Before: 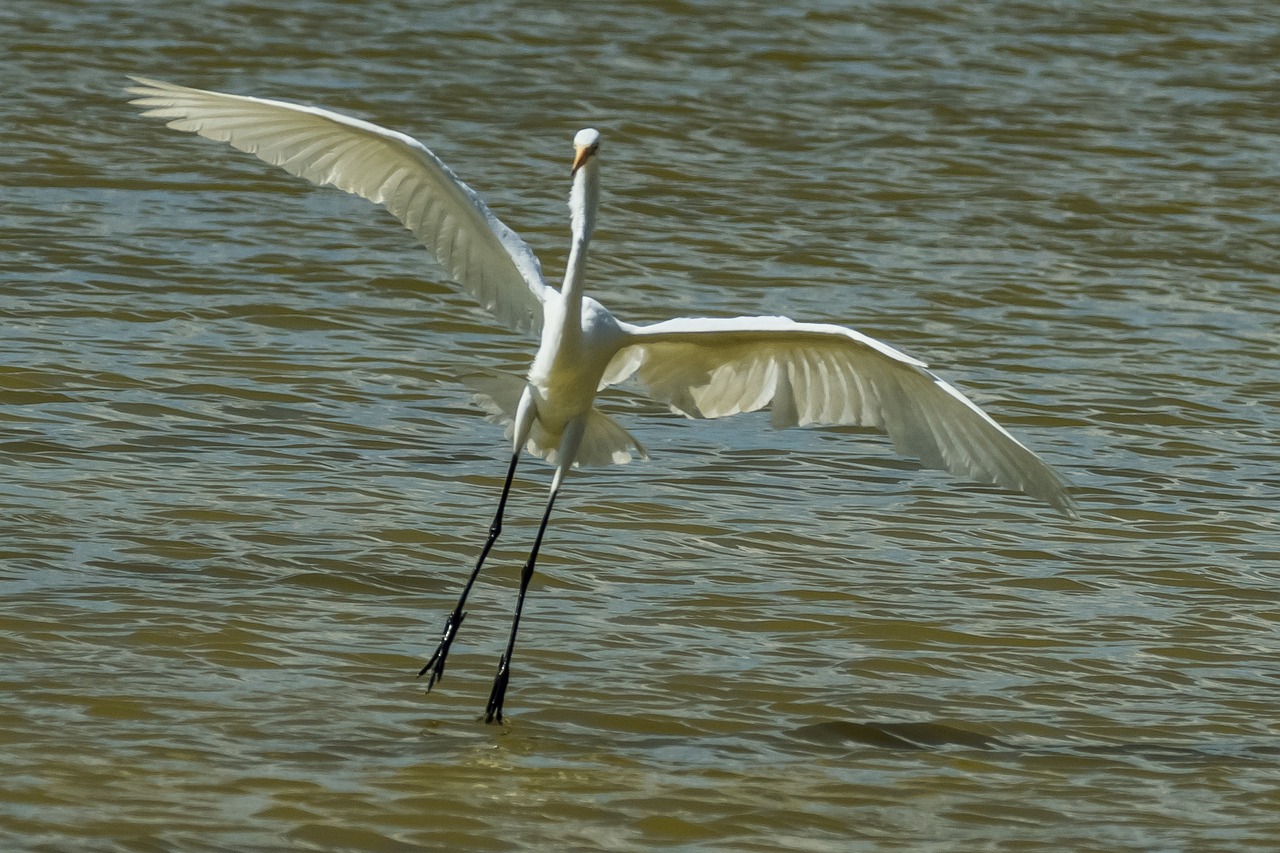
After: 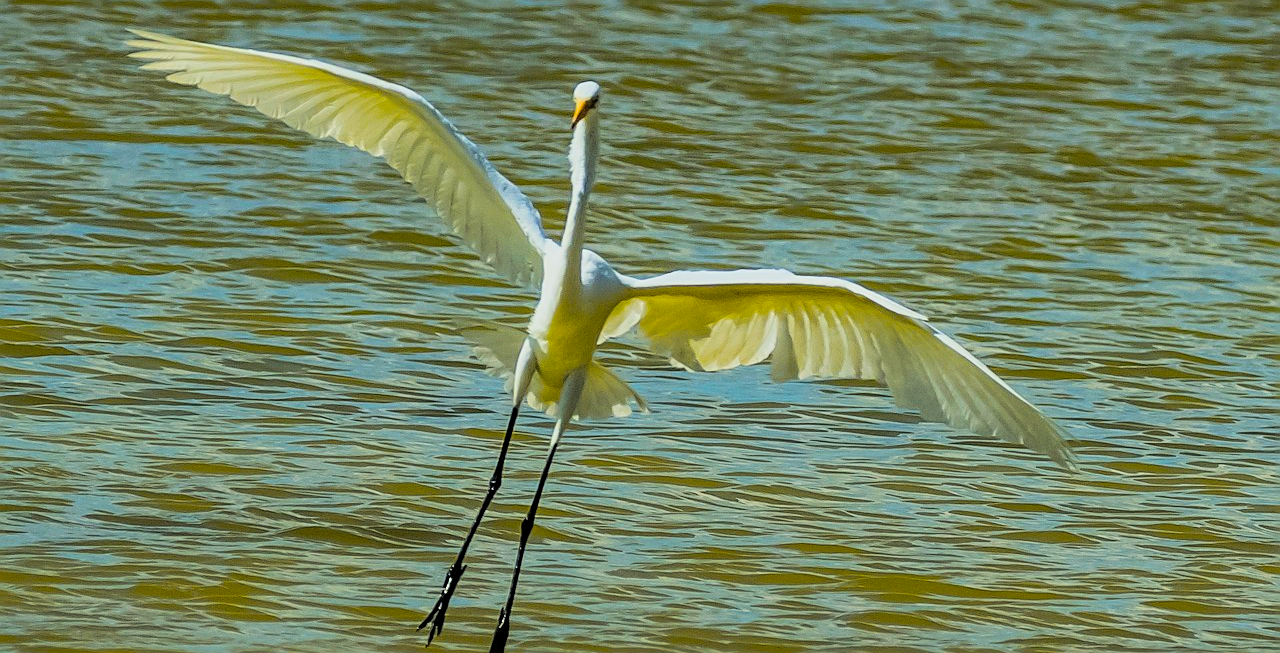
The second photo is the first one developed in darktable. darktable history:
color balance rgb: linear chroma grading › shadows -39.905%, linear chroma grading › highlights 40.799%, linear chroma grading › global chroma 44.554%, linear chroma grading › mid-tones -29.663%, perceptual saturation grading › global saturation 31.259%, global vibrance 9.917%
crop: top 5.595%, bottom 17.848%
filmic rgb: black relative exposure -7.65 EV, white relative exposure 4.56 EV, hardness 3.61
sharpen: on, module defaults
tone equalizer: -8 EV -0.713 EV, -7 EV -0.689 EV, -6 EV -0.594 EV, -5 EV -0.392 EV, -3 EV 0.402 EV, -2 EV 0.6 EV, -1 EV 0.69 EV, +0 EV 0.722 EV
